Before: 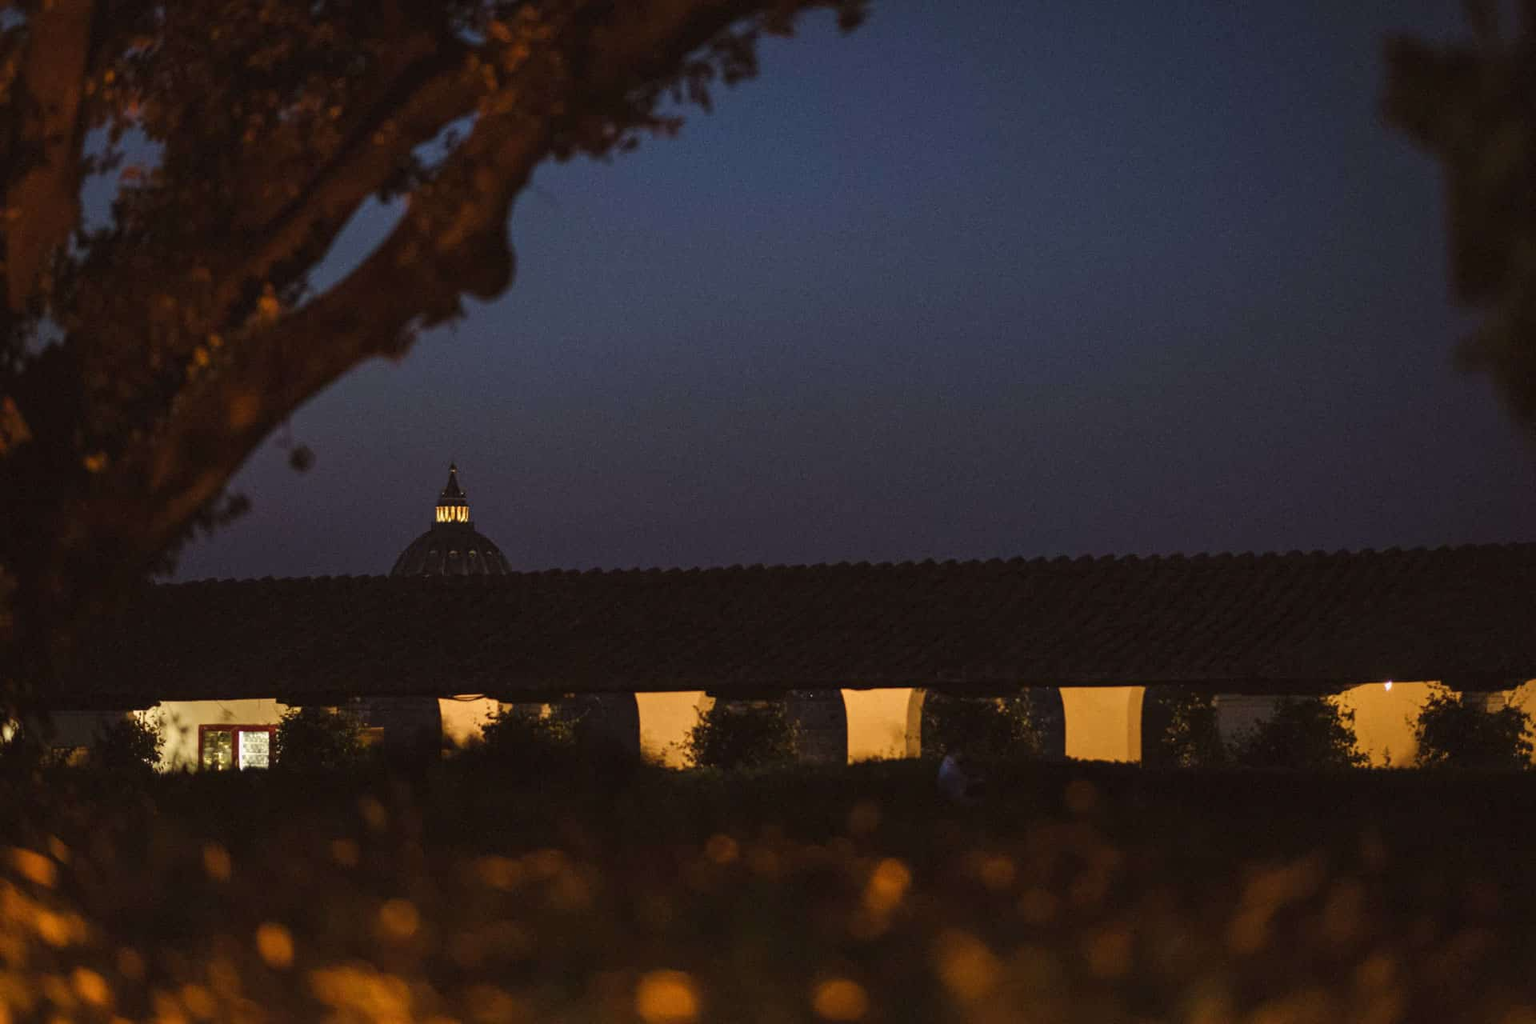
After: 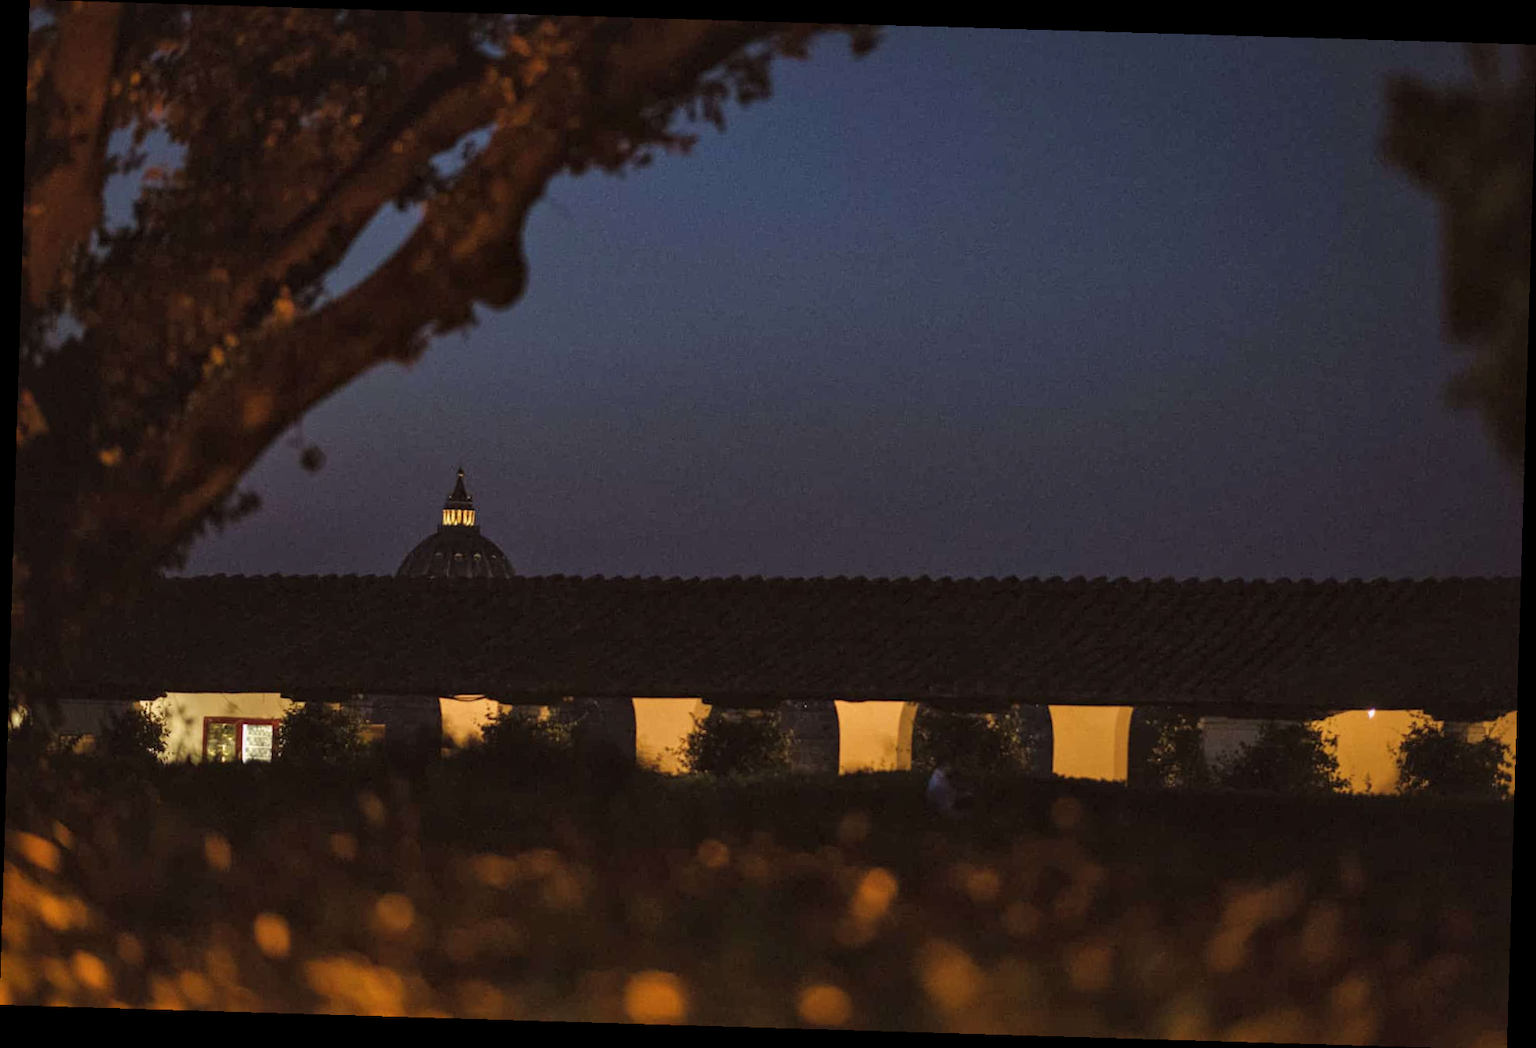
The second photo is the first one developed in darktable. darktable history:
local contrast: mode bilateral grid, contrast 19, coarseness 50, detail 119%, midtone range 0.2
crop and rotate: angle -1.71°
shadows and highlights: shadows 25.01, highlights -25.93
